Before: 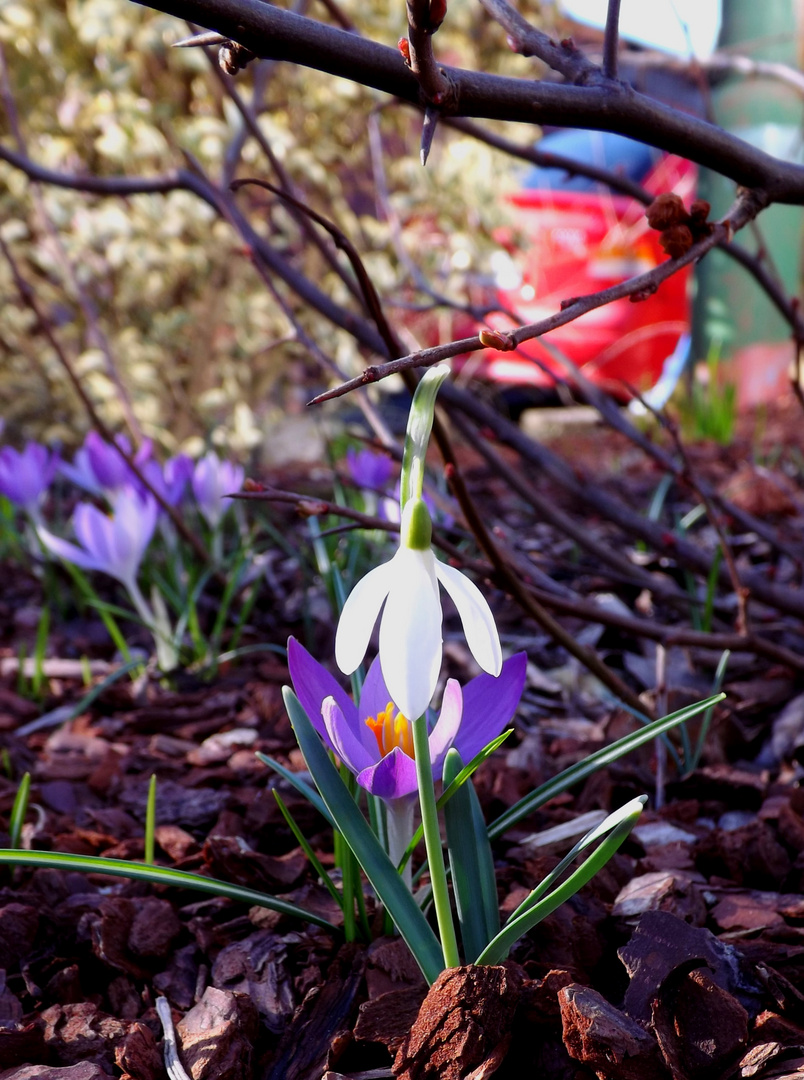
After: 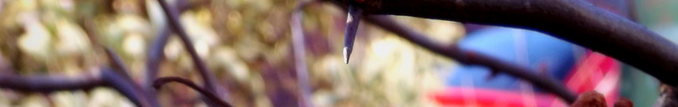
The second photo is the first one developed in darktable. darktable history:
exposure: exposure 0.128 EV, compensate highlight preservation false
crop and rotate: left 9.644%, top 9.491%, right 6.021%, bottom 80.509%
vignetting: saturation 0, unbound false
